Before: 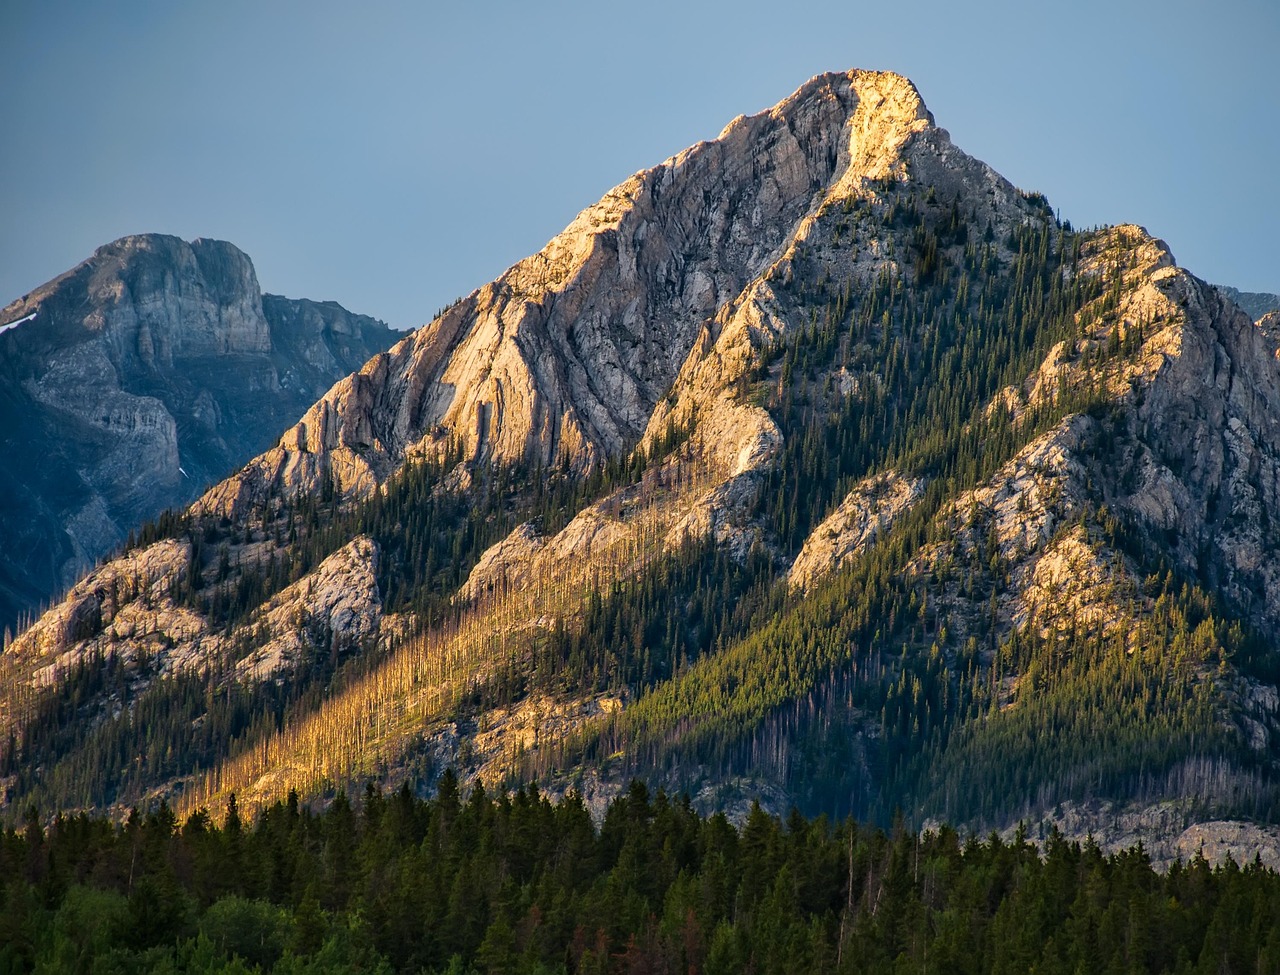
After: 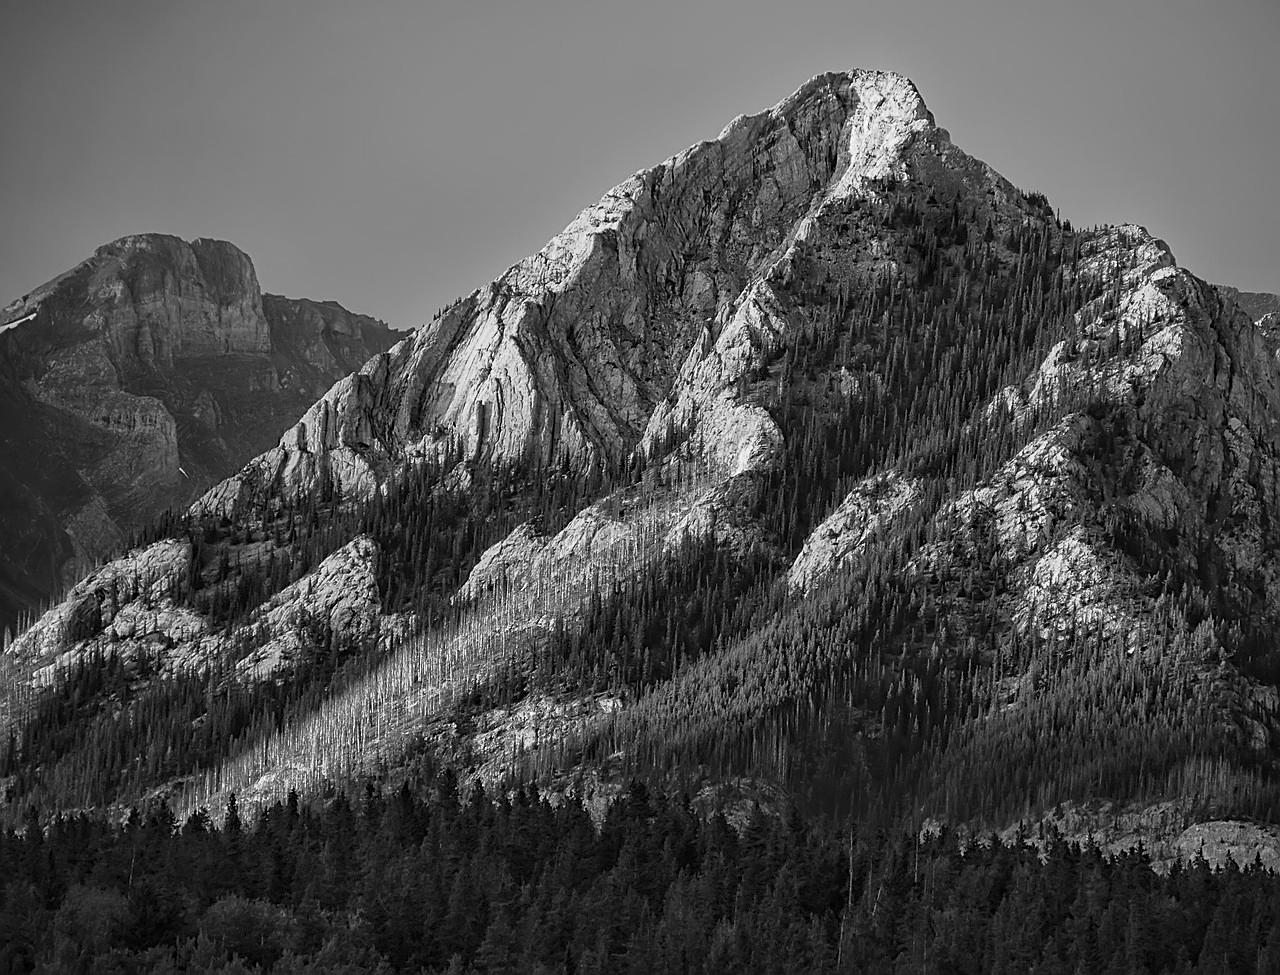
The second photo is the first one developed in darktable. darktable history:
sharpen: on, module defaults
monochrome: a 26.22, b 42.67, size 0.8
